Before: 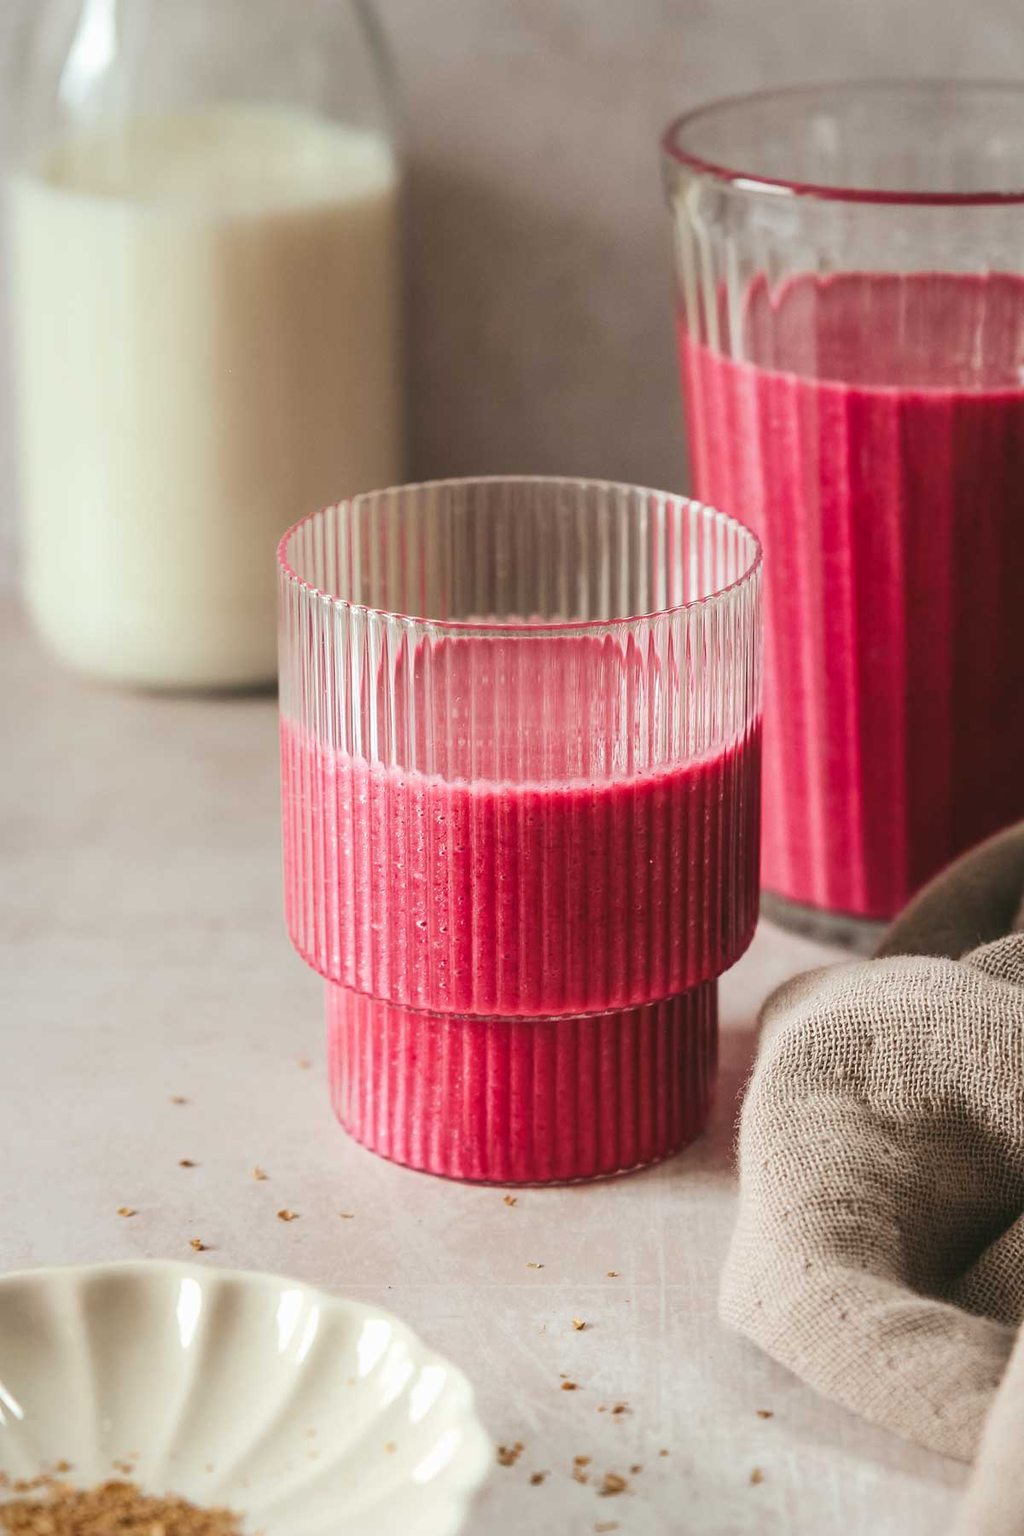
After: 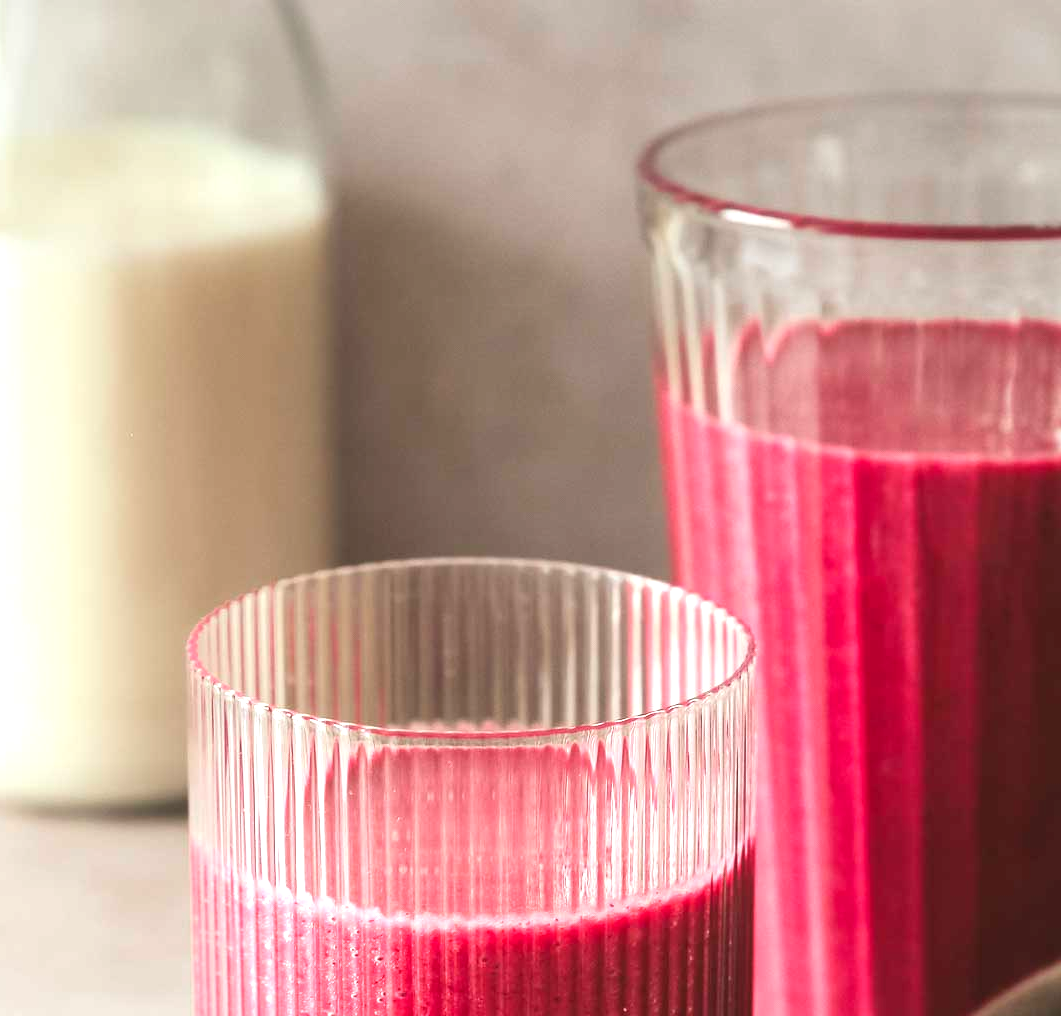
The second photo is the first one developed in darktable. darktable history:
crop and rotate: left 11.552%, bottom 43.516%
exposure: black level correction 0.002, exposure 0.674 EV, compensate highlight preservation false
